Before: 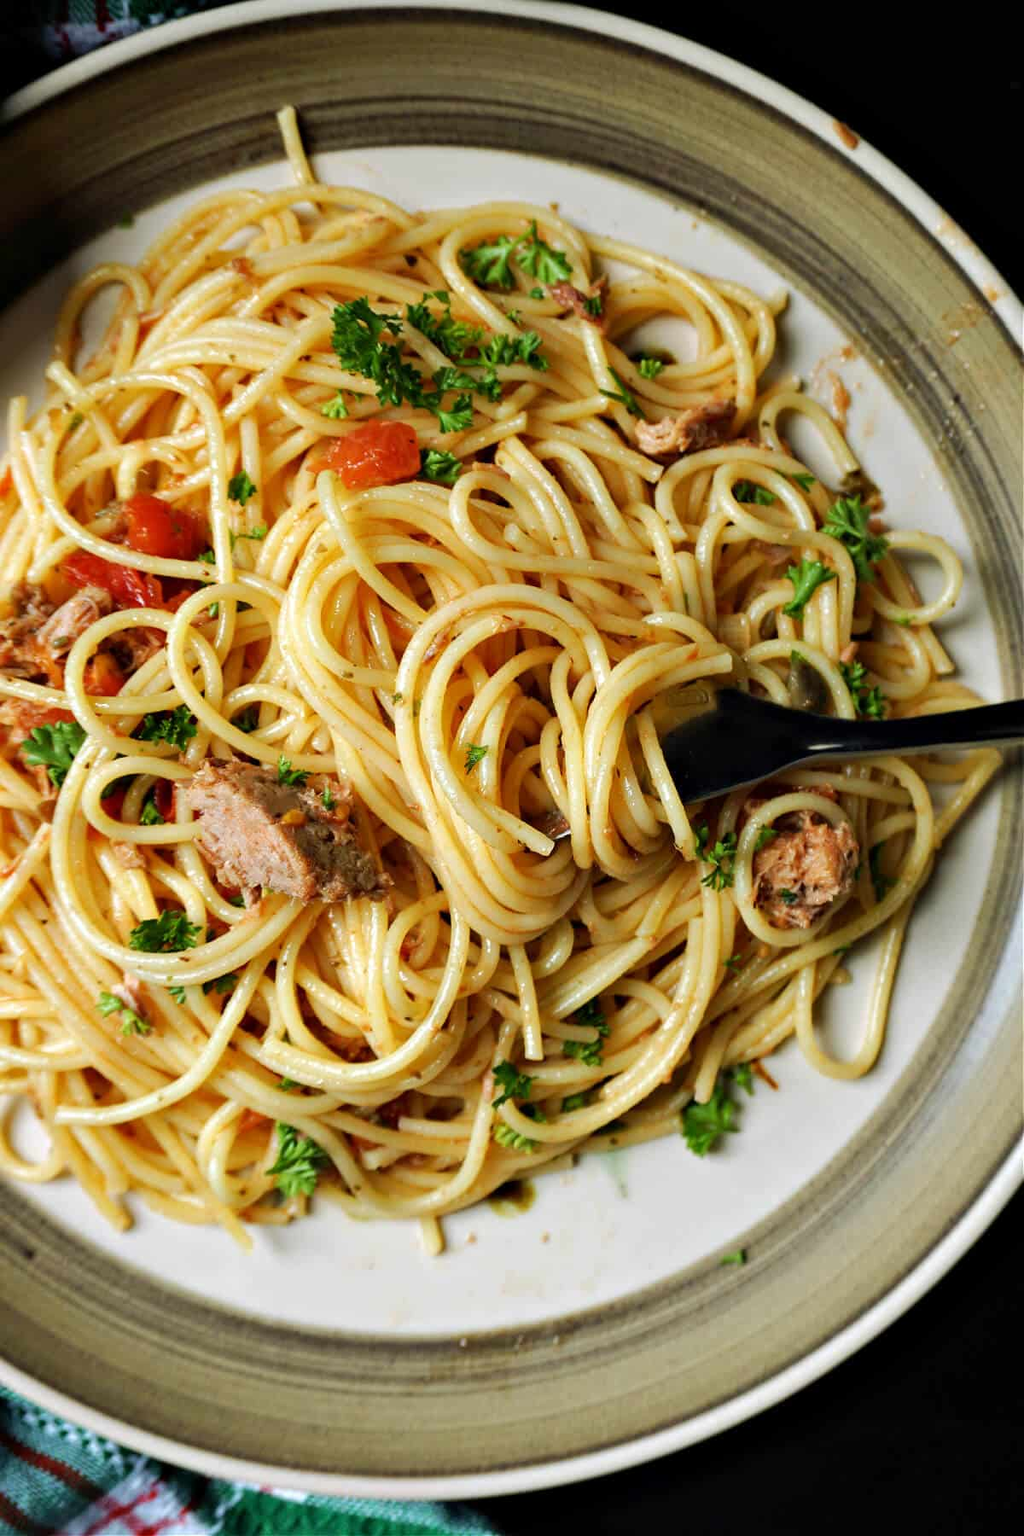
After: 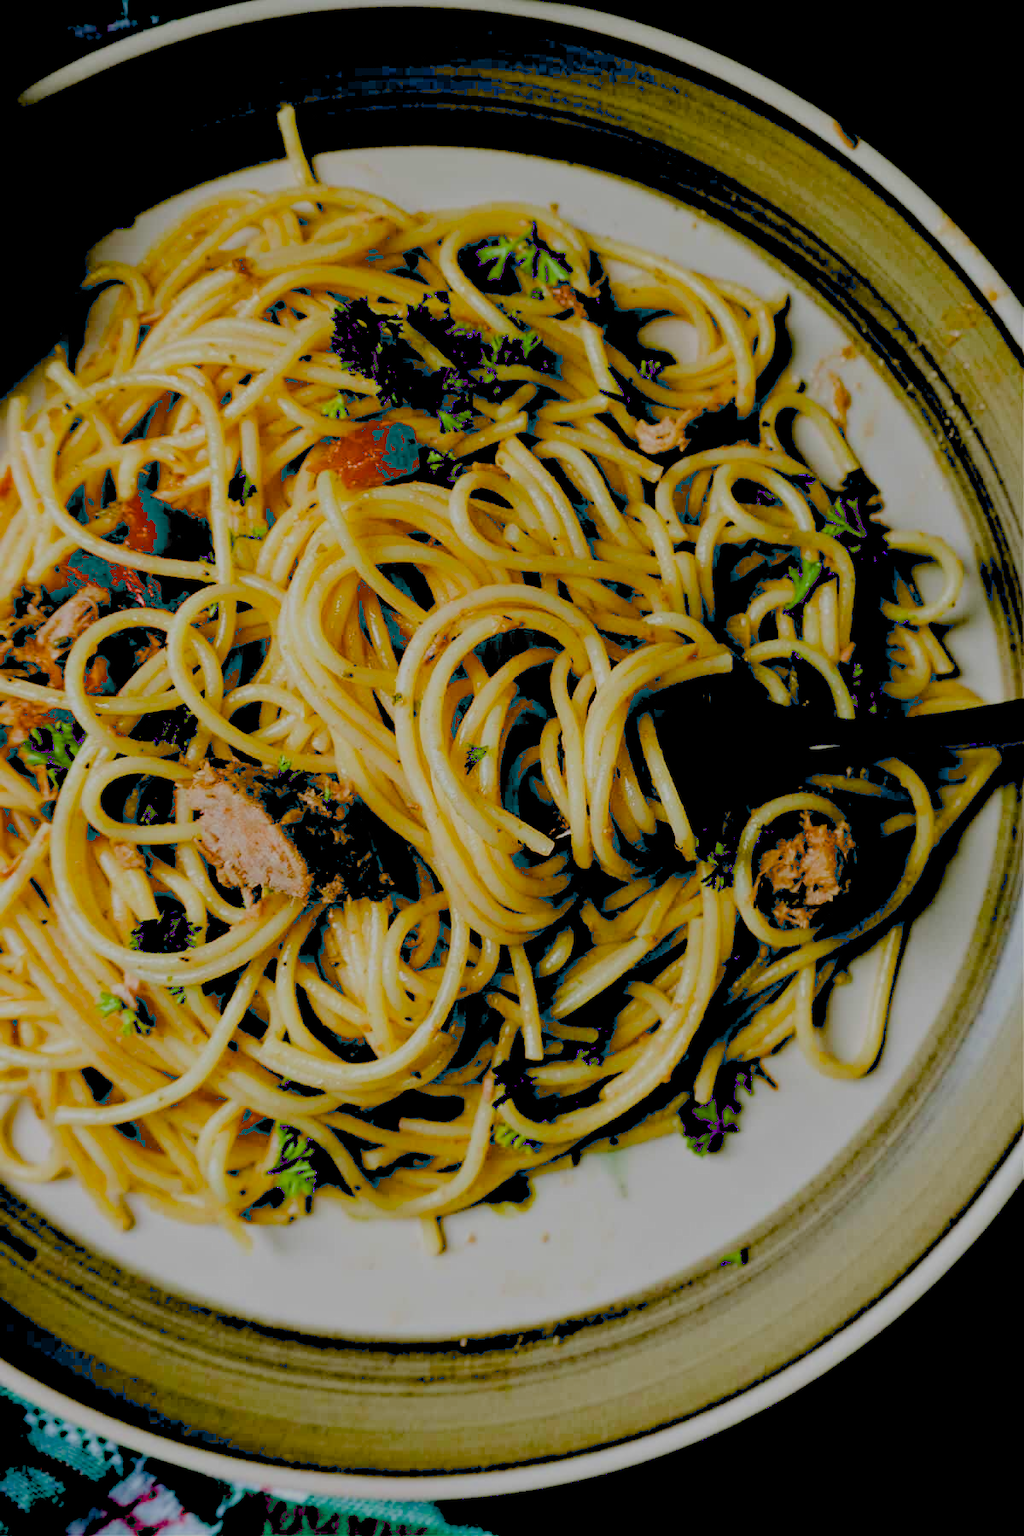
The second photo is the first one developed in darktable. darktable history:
exposure: black level correction 0.099, exposure -0.092 EV, compensate exposure bias true, compensate highlight preservation false
filmic rgb: black relative exposure -8.02 EV, white relative exposure 8.02 EV, threshold 2.96 EV, hardness 2.51, latitude 10.57%, contrast 0.719, highlights saturation mix 9.44%, shadows ↔ highlights balance 1.57%, enable highlight reconstruction true
